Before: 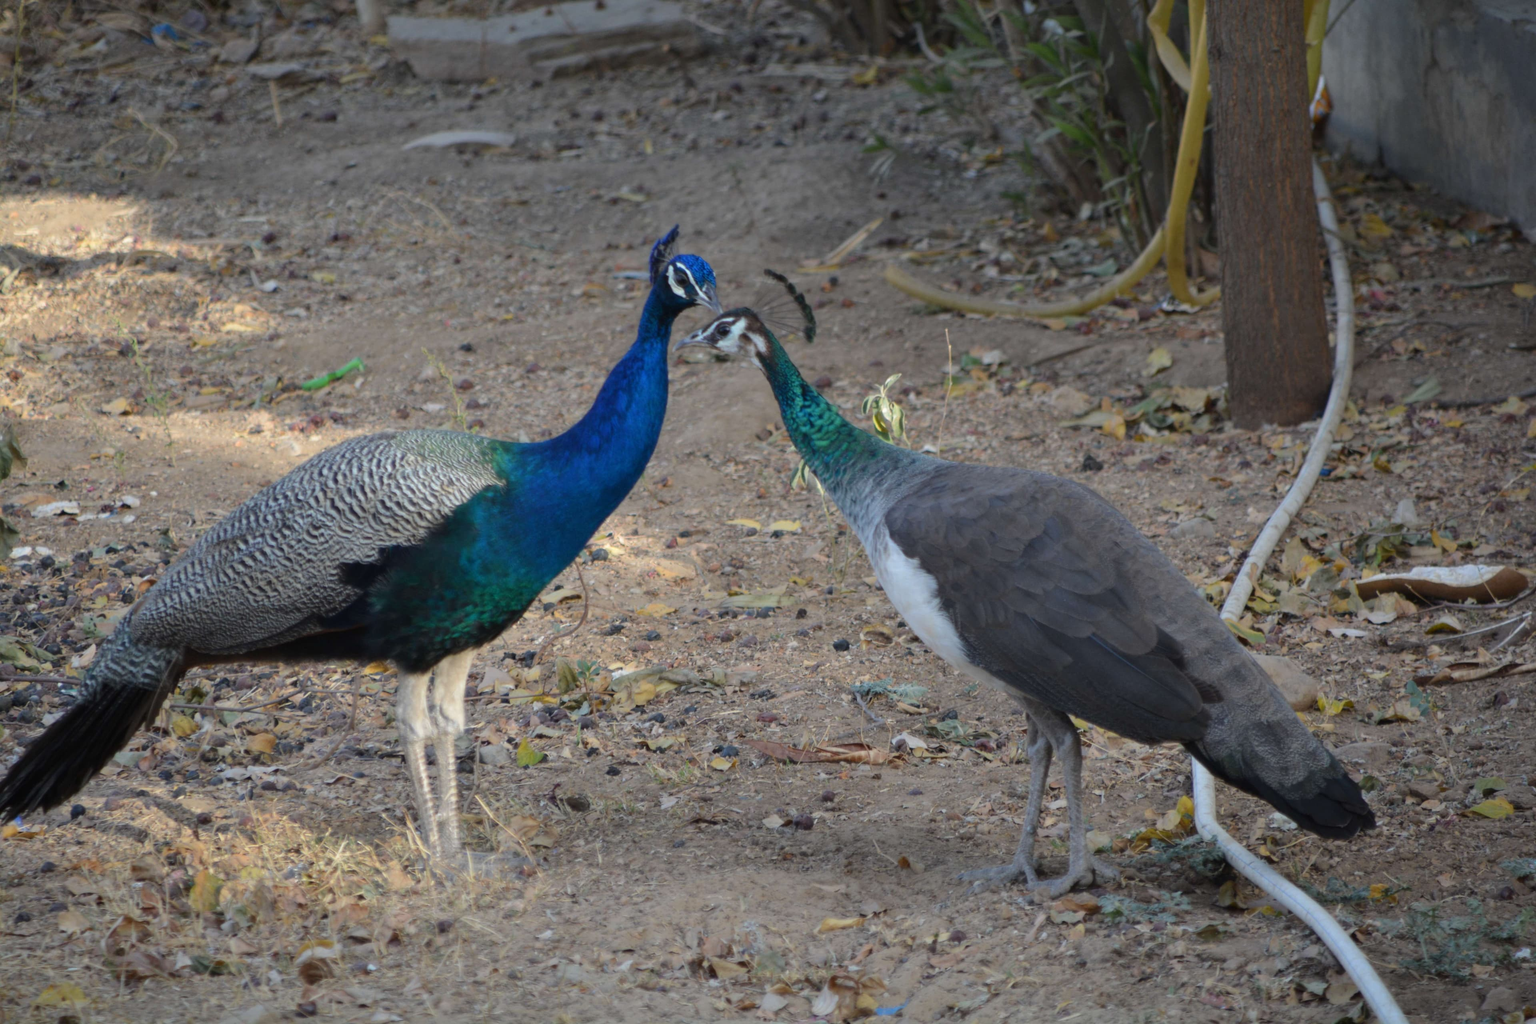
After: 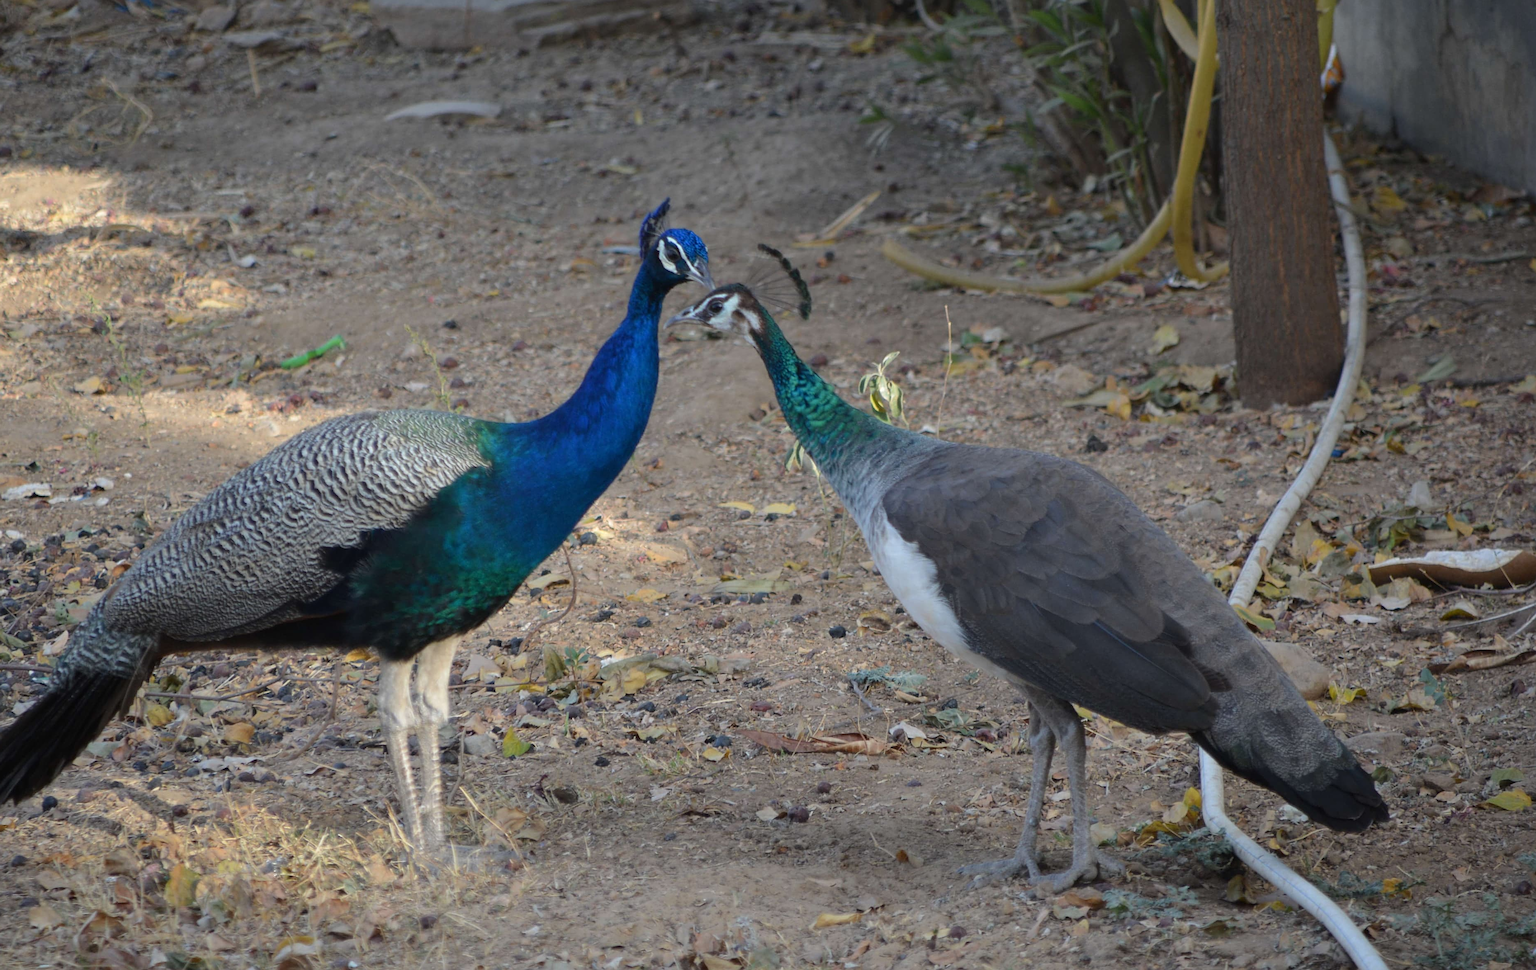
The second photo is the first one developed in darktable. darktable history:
sharpen: radius 1.967
crop: left 1.964%, top 3.251%, right 1.122%, bottom 4.933%
